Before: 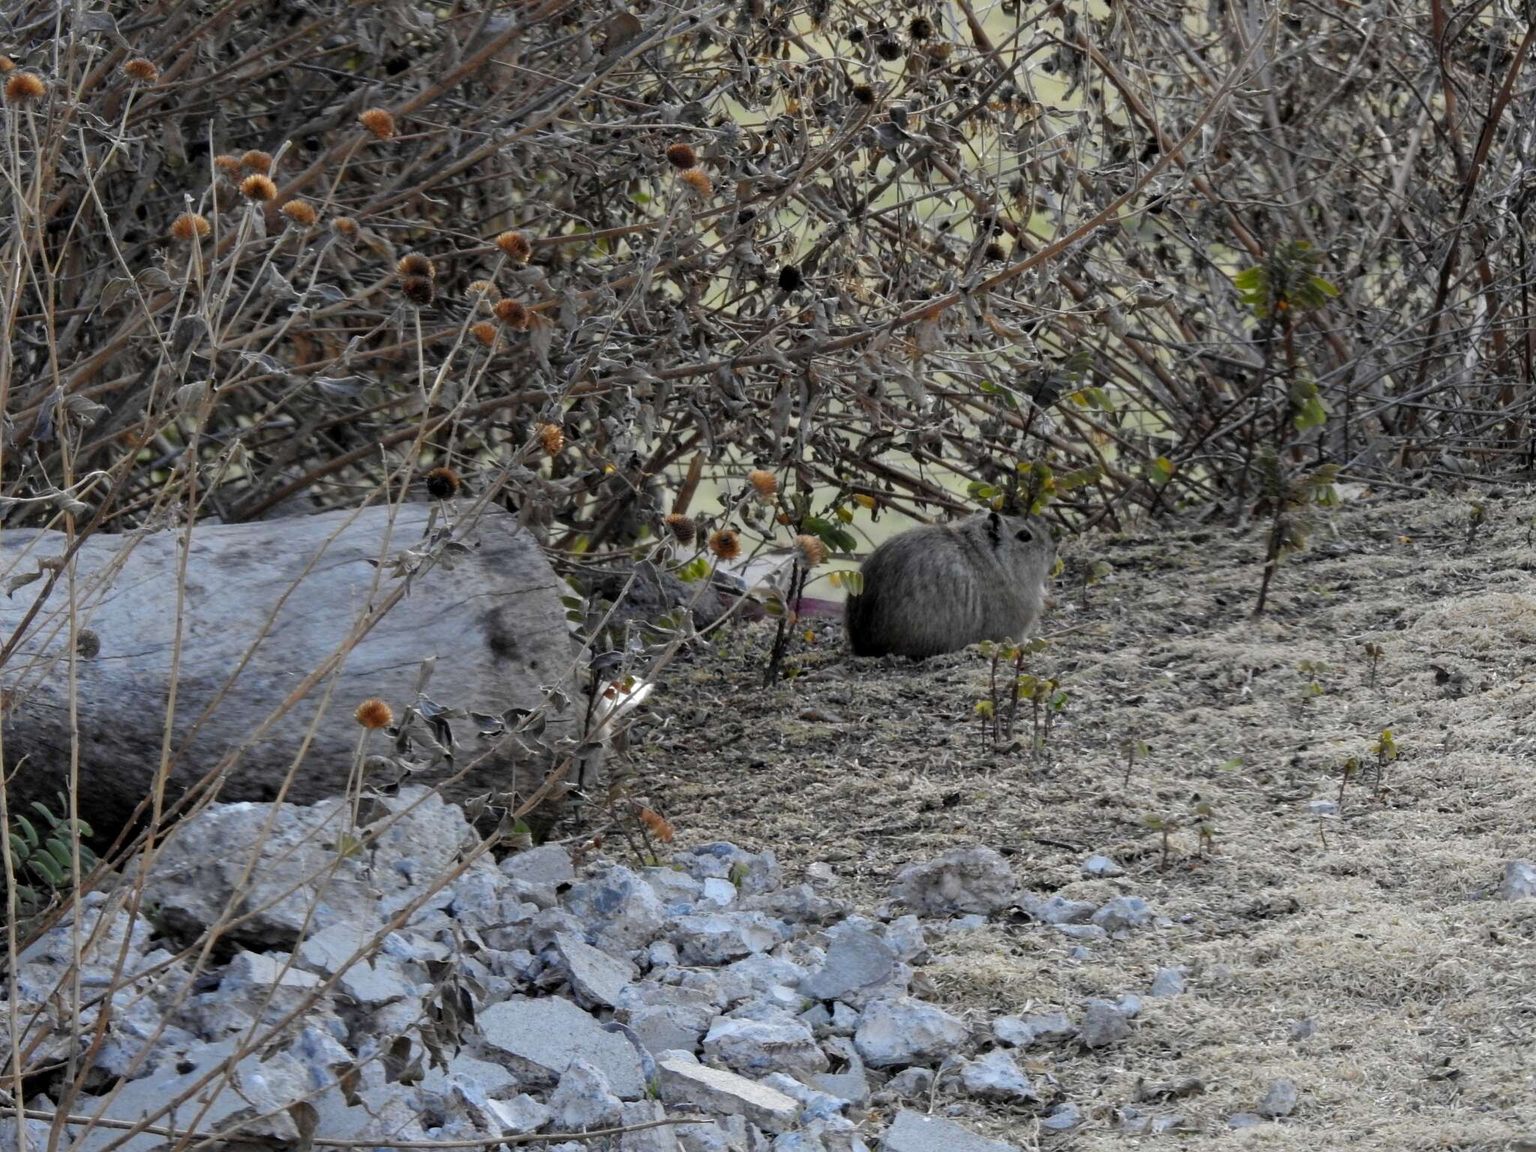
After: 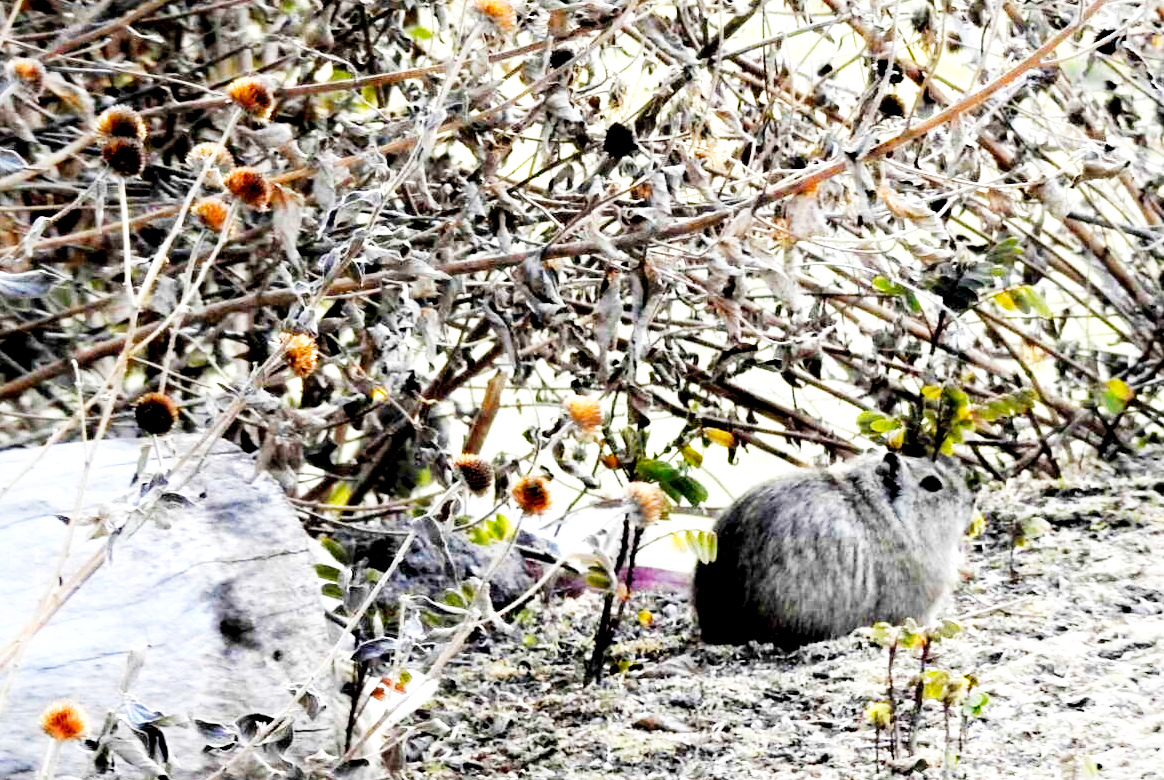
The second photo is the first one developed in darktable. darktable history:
shadows and highlights: shadows -25.29, highlights 49.23, soften with gaussian
crop: left 21.213%, top 15.044%, right 21.932%, bottom 34.174%
base curve: curves: ch0 [(0, 0) (0.007, 0.004) (0.027, 0.03) (0.046, 0.07) (0.207, 0.54) (0.442, 0.872) (0.673, 0.972) (1, 1)], preserve colors none
exposure: black level correction 0.01, exposure 1 EV, compensate highlight preservation false
tone equalizer: edges refinement/feathering 500, mask exposure compensation -1.57 EV, preserve details no
local contrast: mode bilateral grid, contrast 19, coarseness 51, detail 128%, midtone range 0.2
